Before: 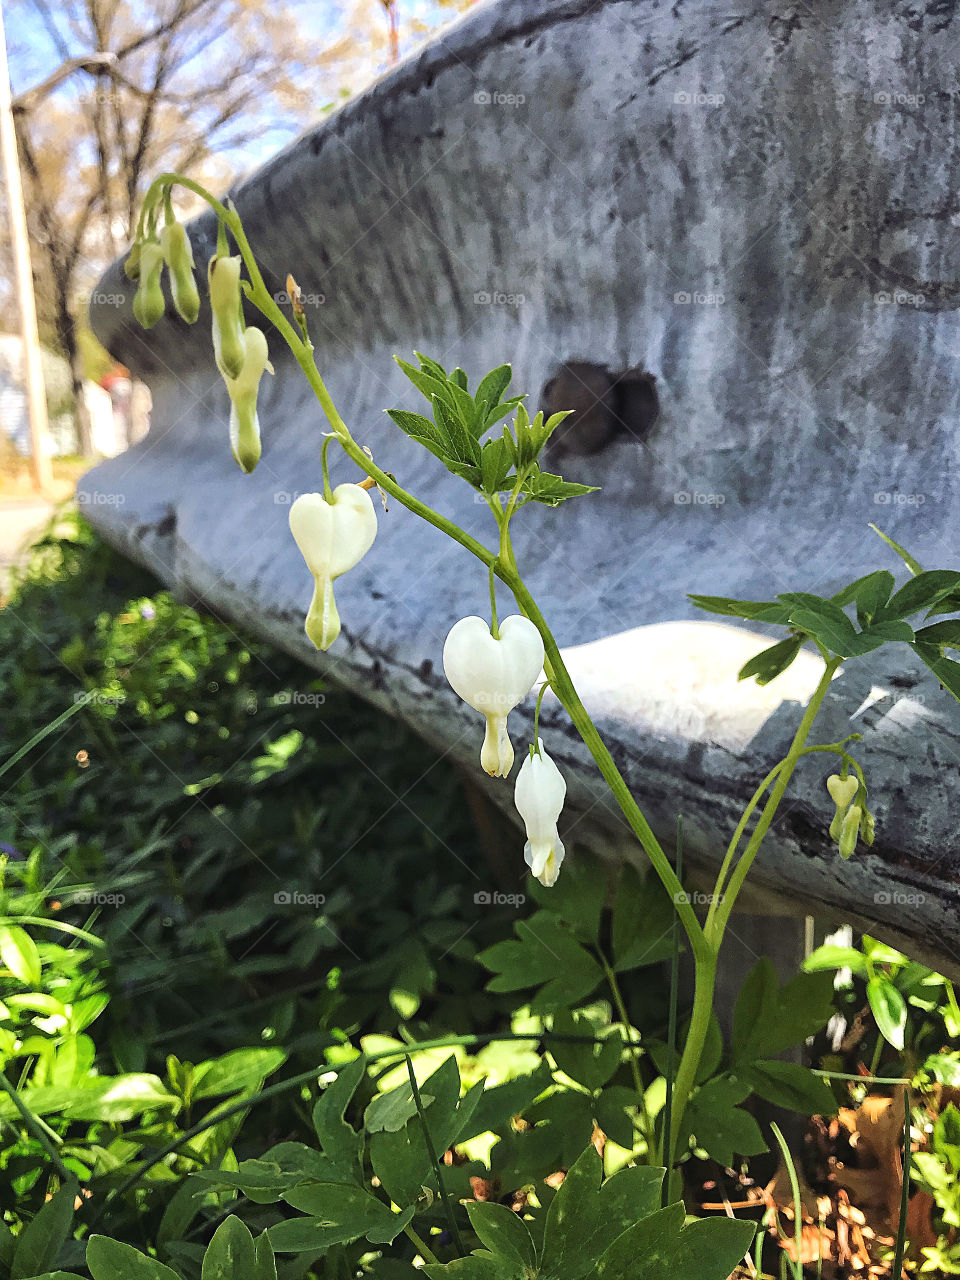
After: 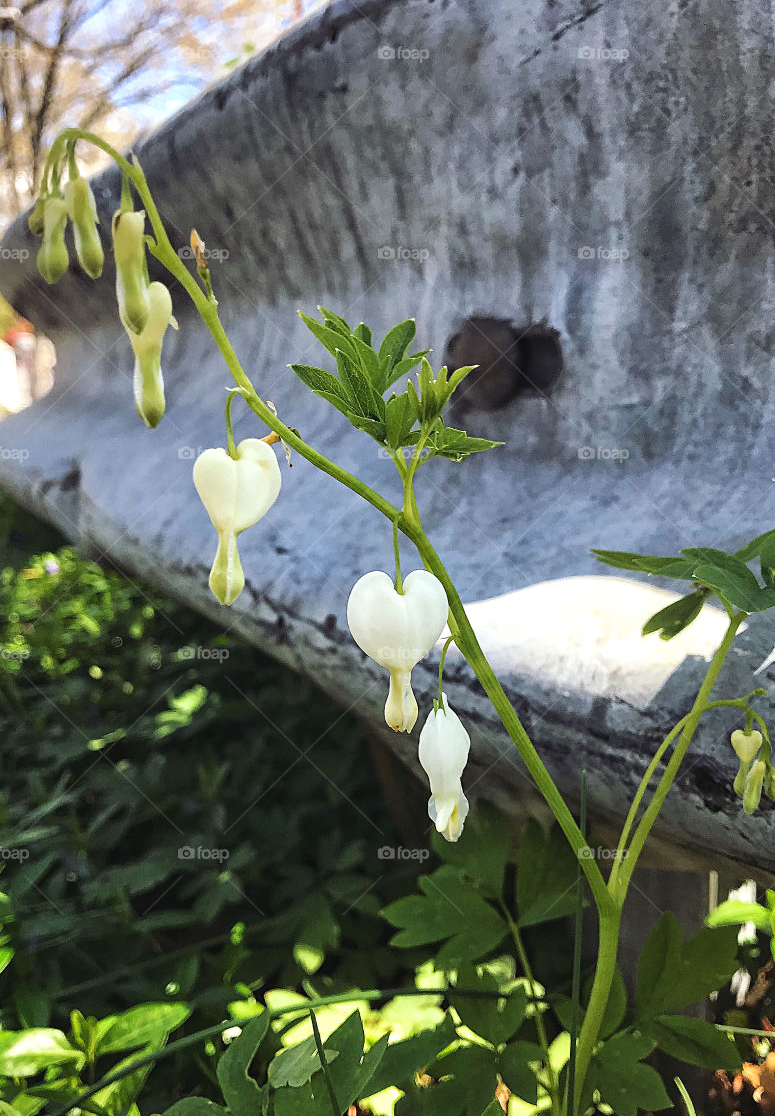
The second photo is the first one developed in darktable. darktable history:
crop: left 10.013%, top 3.523%, right 9.201%, bottom 9.287%
